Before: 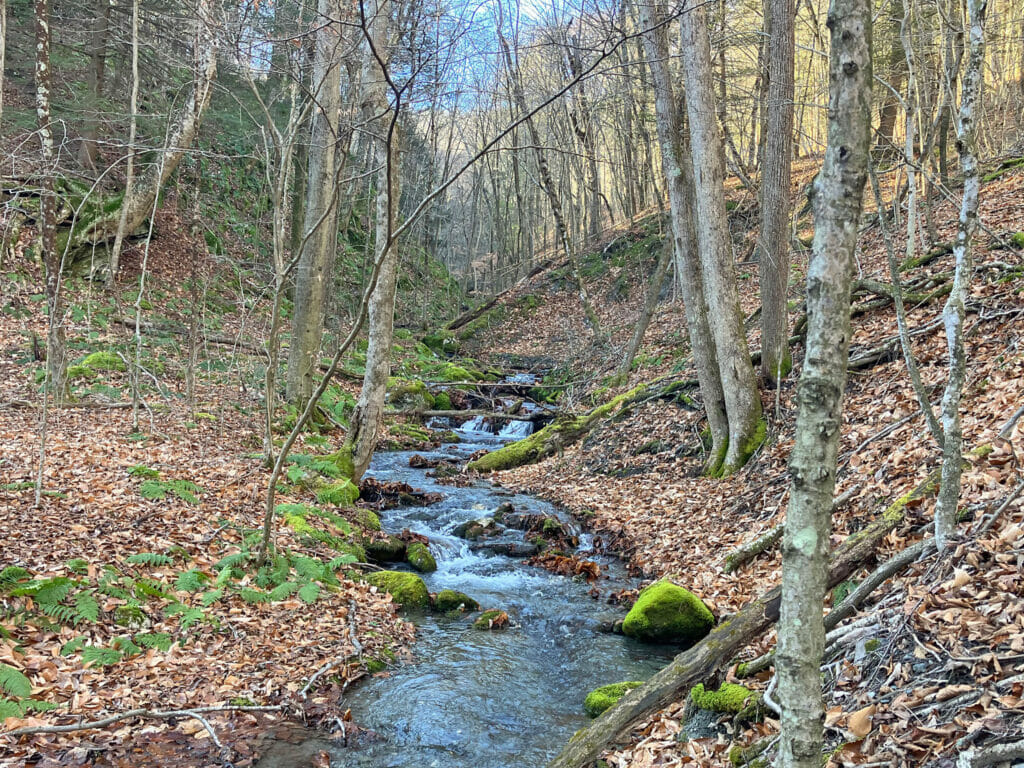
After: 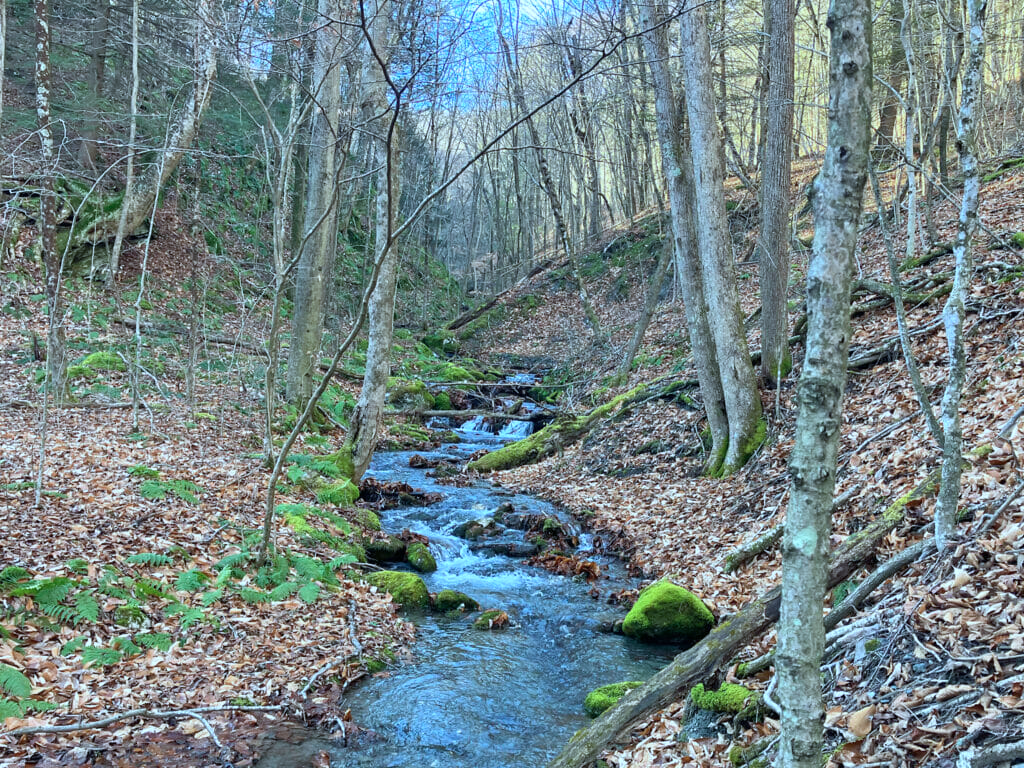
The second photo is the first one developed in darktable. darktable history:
color calibration: gray › normalize channels true, x 0.382, y 0.371, temperature 3923.36 K, gamut compression 0.007
